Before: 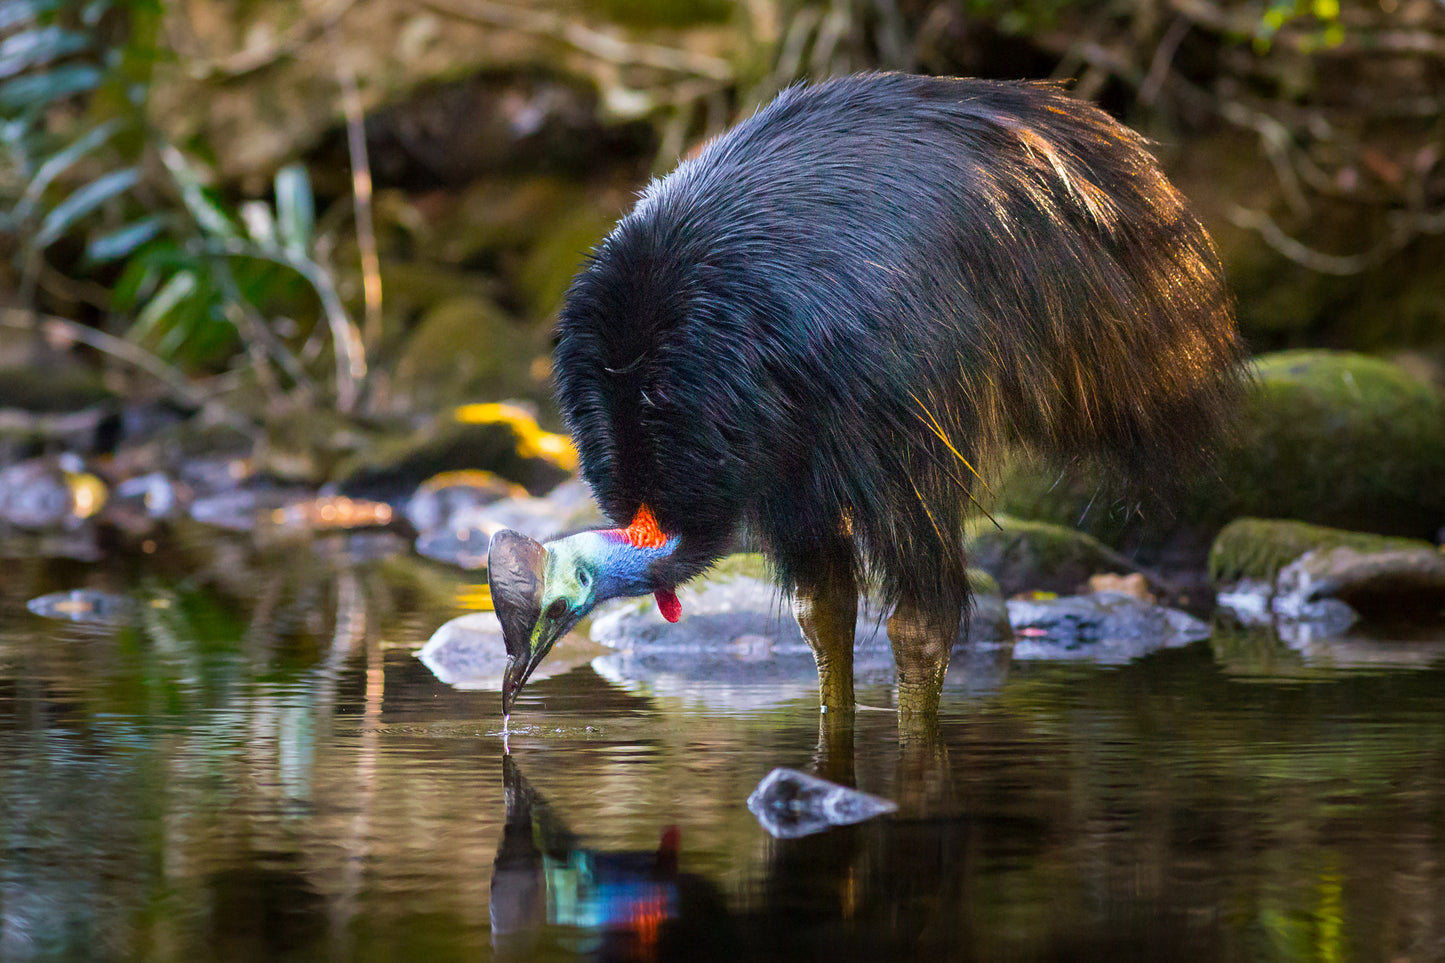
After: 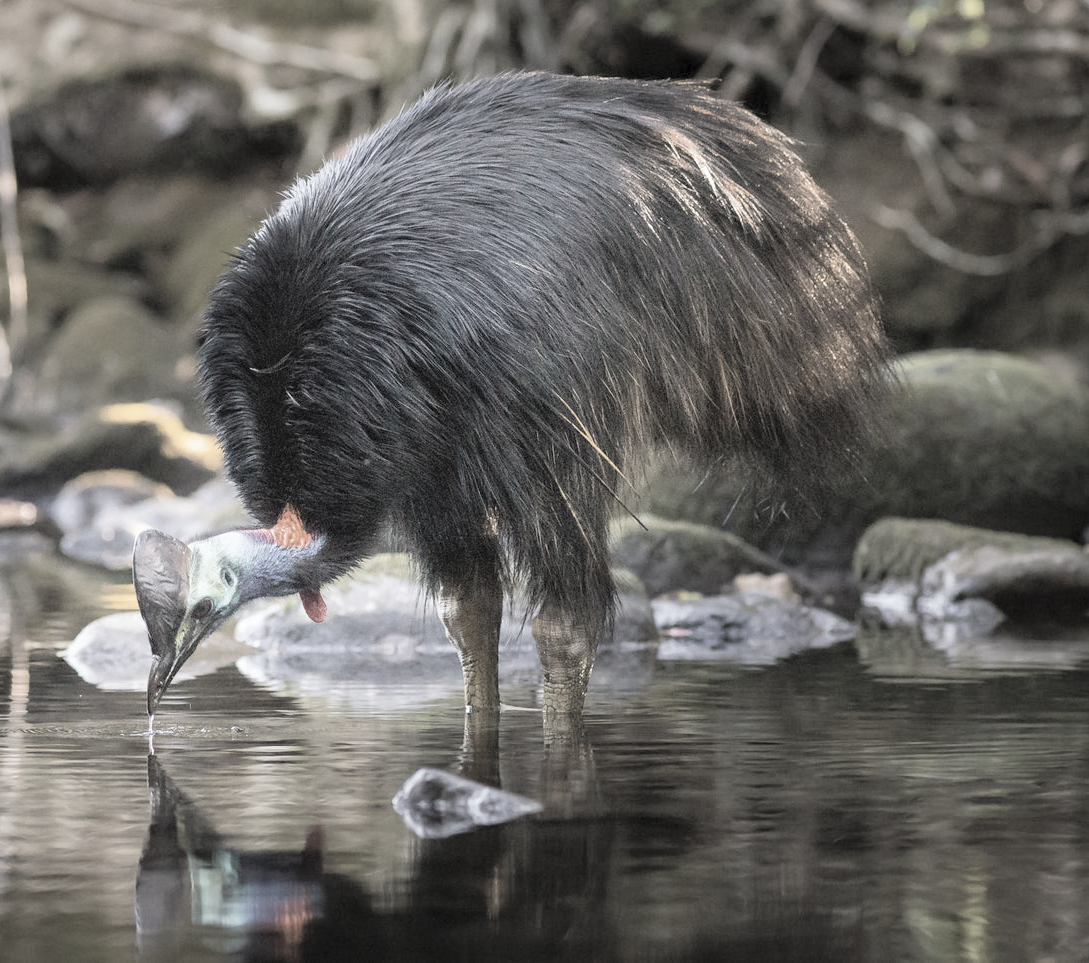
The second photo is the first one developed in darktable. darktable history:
crop and rotate: left 24.6%
color correction: saturation 0.2
contrast brightness saturation: contrast 0.1, brightness 0.3, saturation 0.14
